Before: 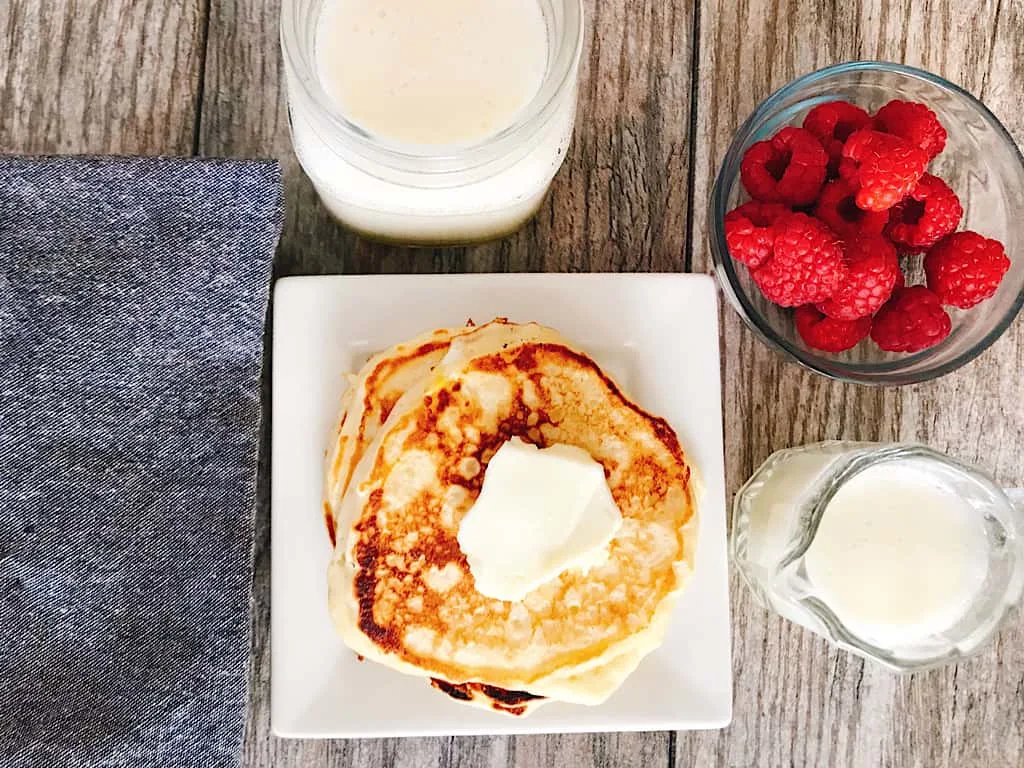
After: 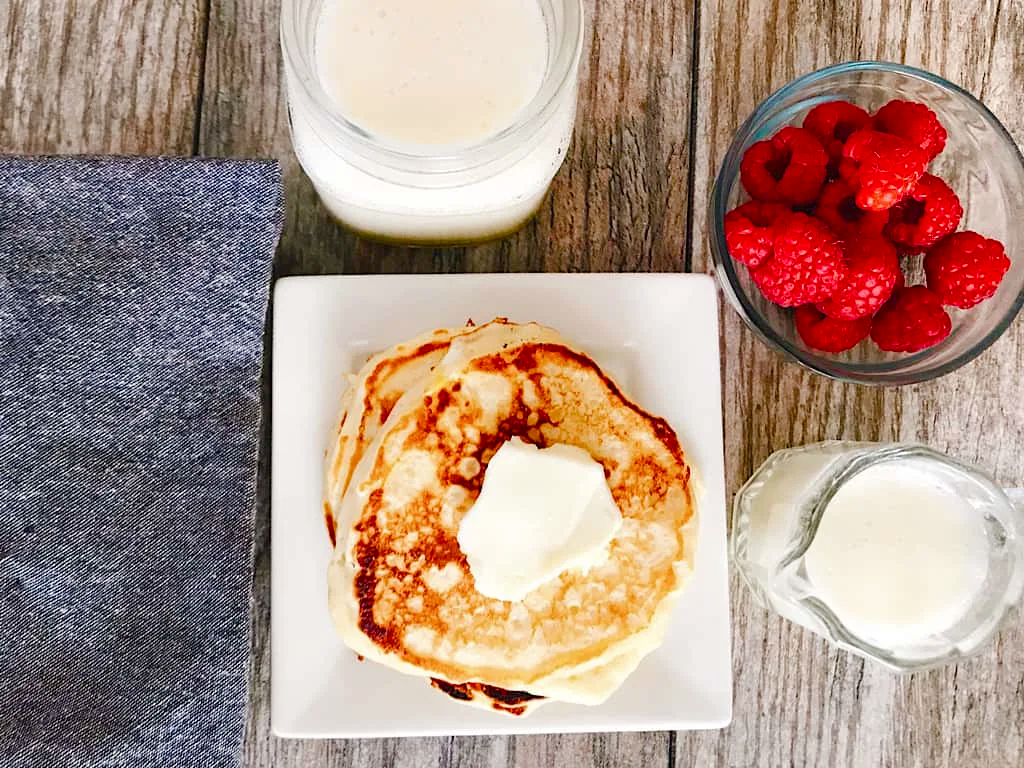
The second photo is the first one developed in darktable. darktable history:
color balance rgb: perceptual saturation grading › global saturation 0.873%, perceptual saturation grading › highlights -17.376%, perceptual saturation grading › mid-tones 32.649%, perceptual saturation grading › shadows 50.31%
